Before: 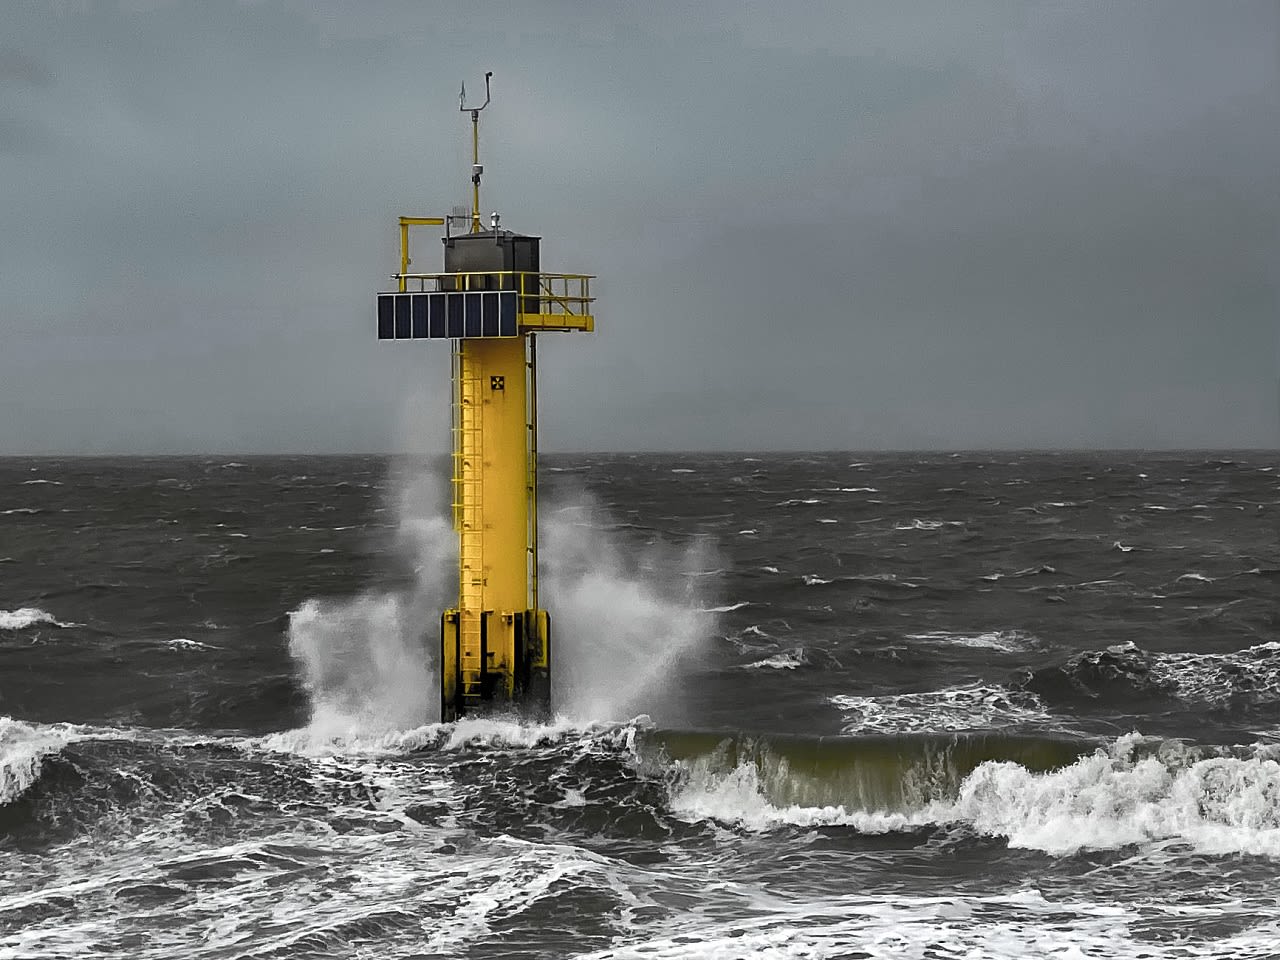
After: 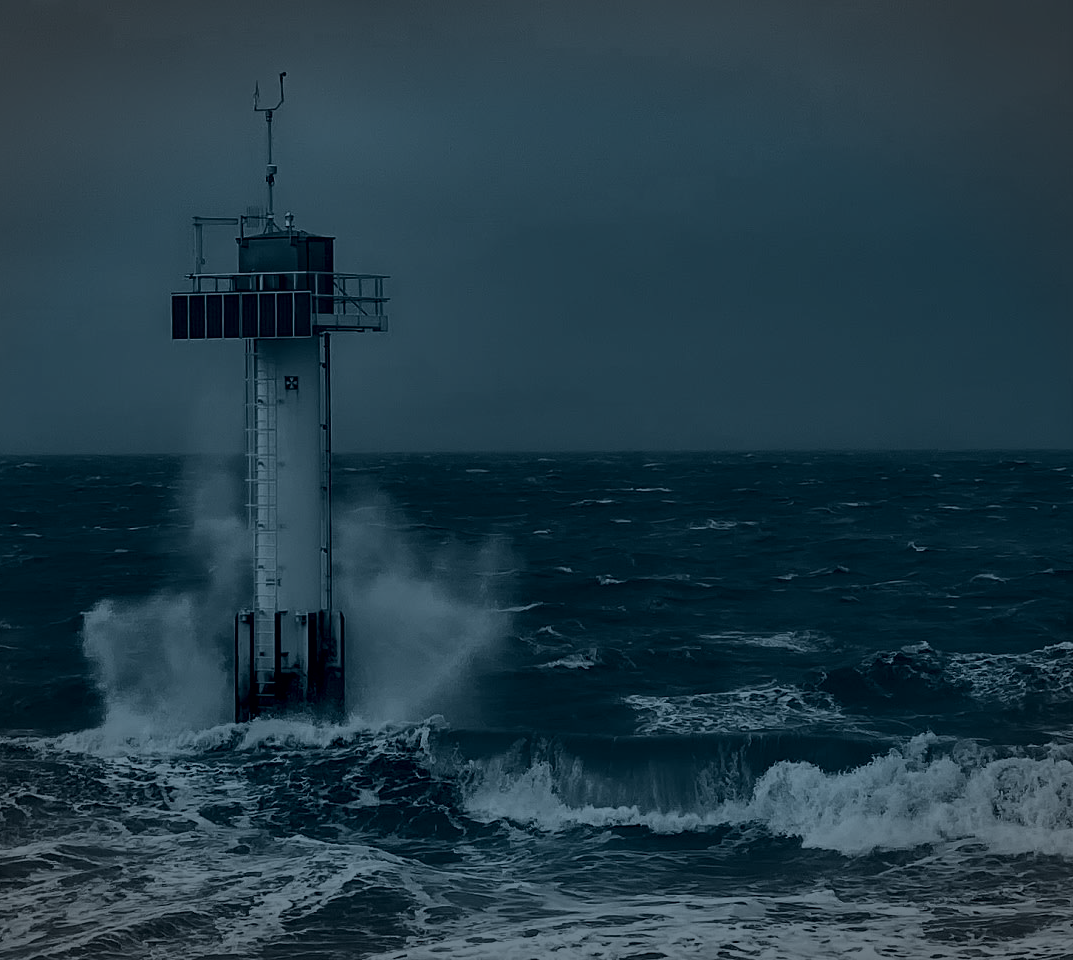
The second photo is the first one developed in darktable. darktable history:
crop: left 16.145%
colorize: hue 194.4°, saturation 29%, source mix 61.75%, lightness 3.98%, version 1
vignetting: fall-off start 100%, brightness -0.282, width/height ratio 1.31
